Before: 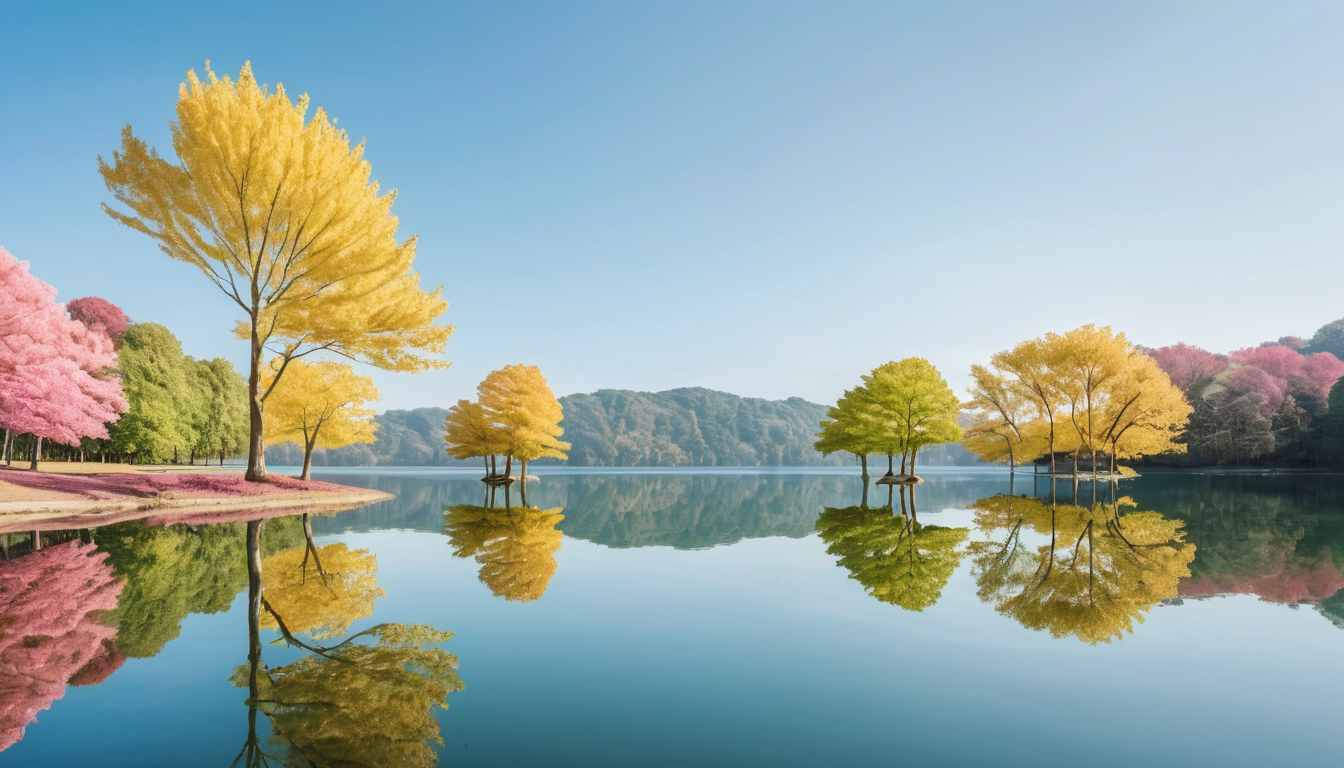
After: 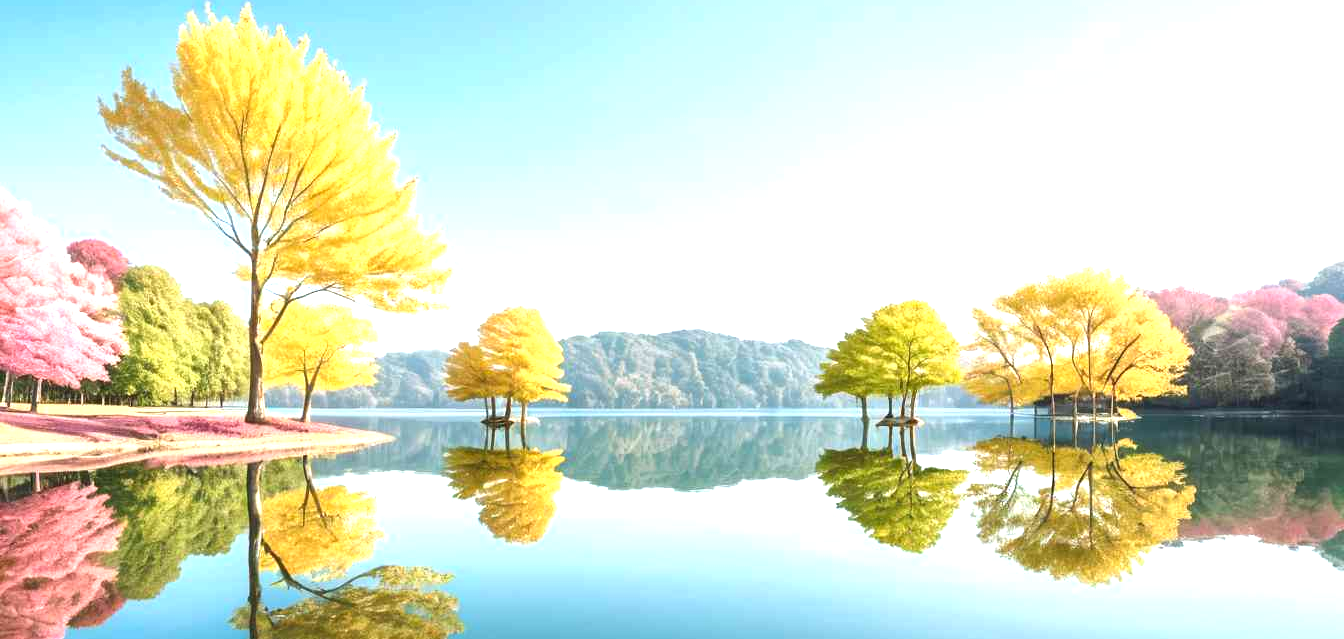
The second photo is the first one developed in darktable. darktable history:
crop: top 7.625%, bottom 8.027%
local contrast: mode bilateral grid, contrast 20, coarseness 50, detail 120%, midtone range 0.2
exposure: black level correction 0, exposure 1.1 EV, compensate exposure bias true, compensate highlight preservation false
